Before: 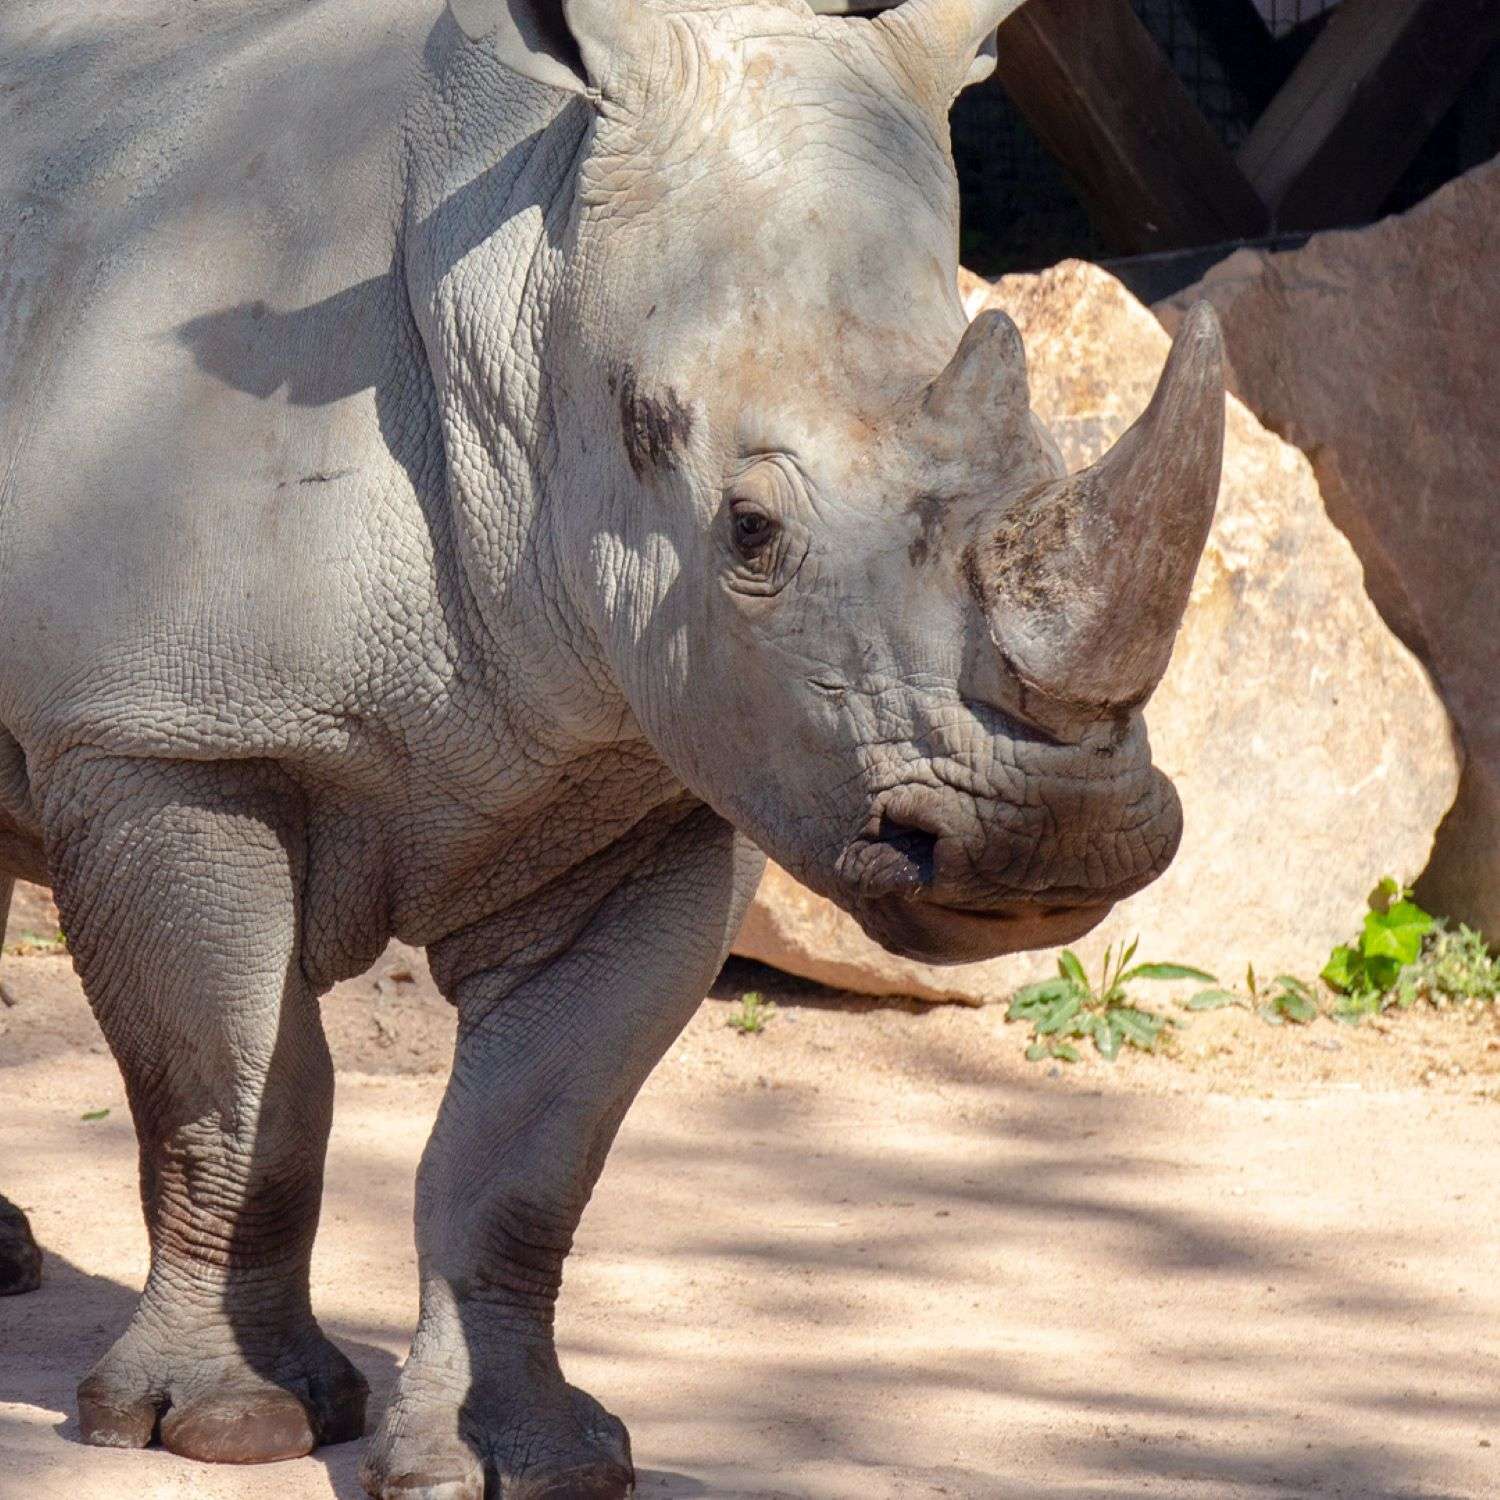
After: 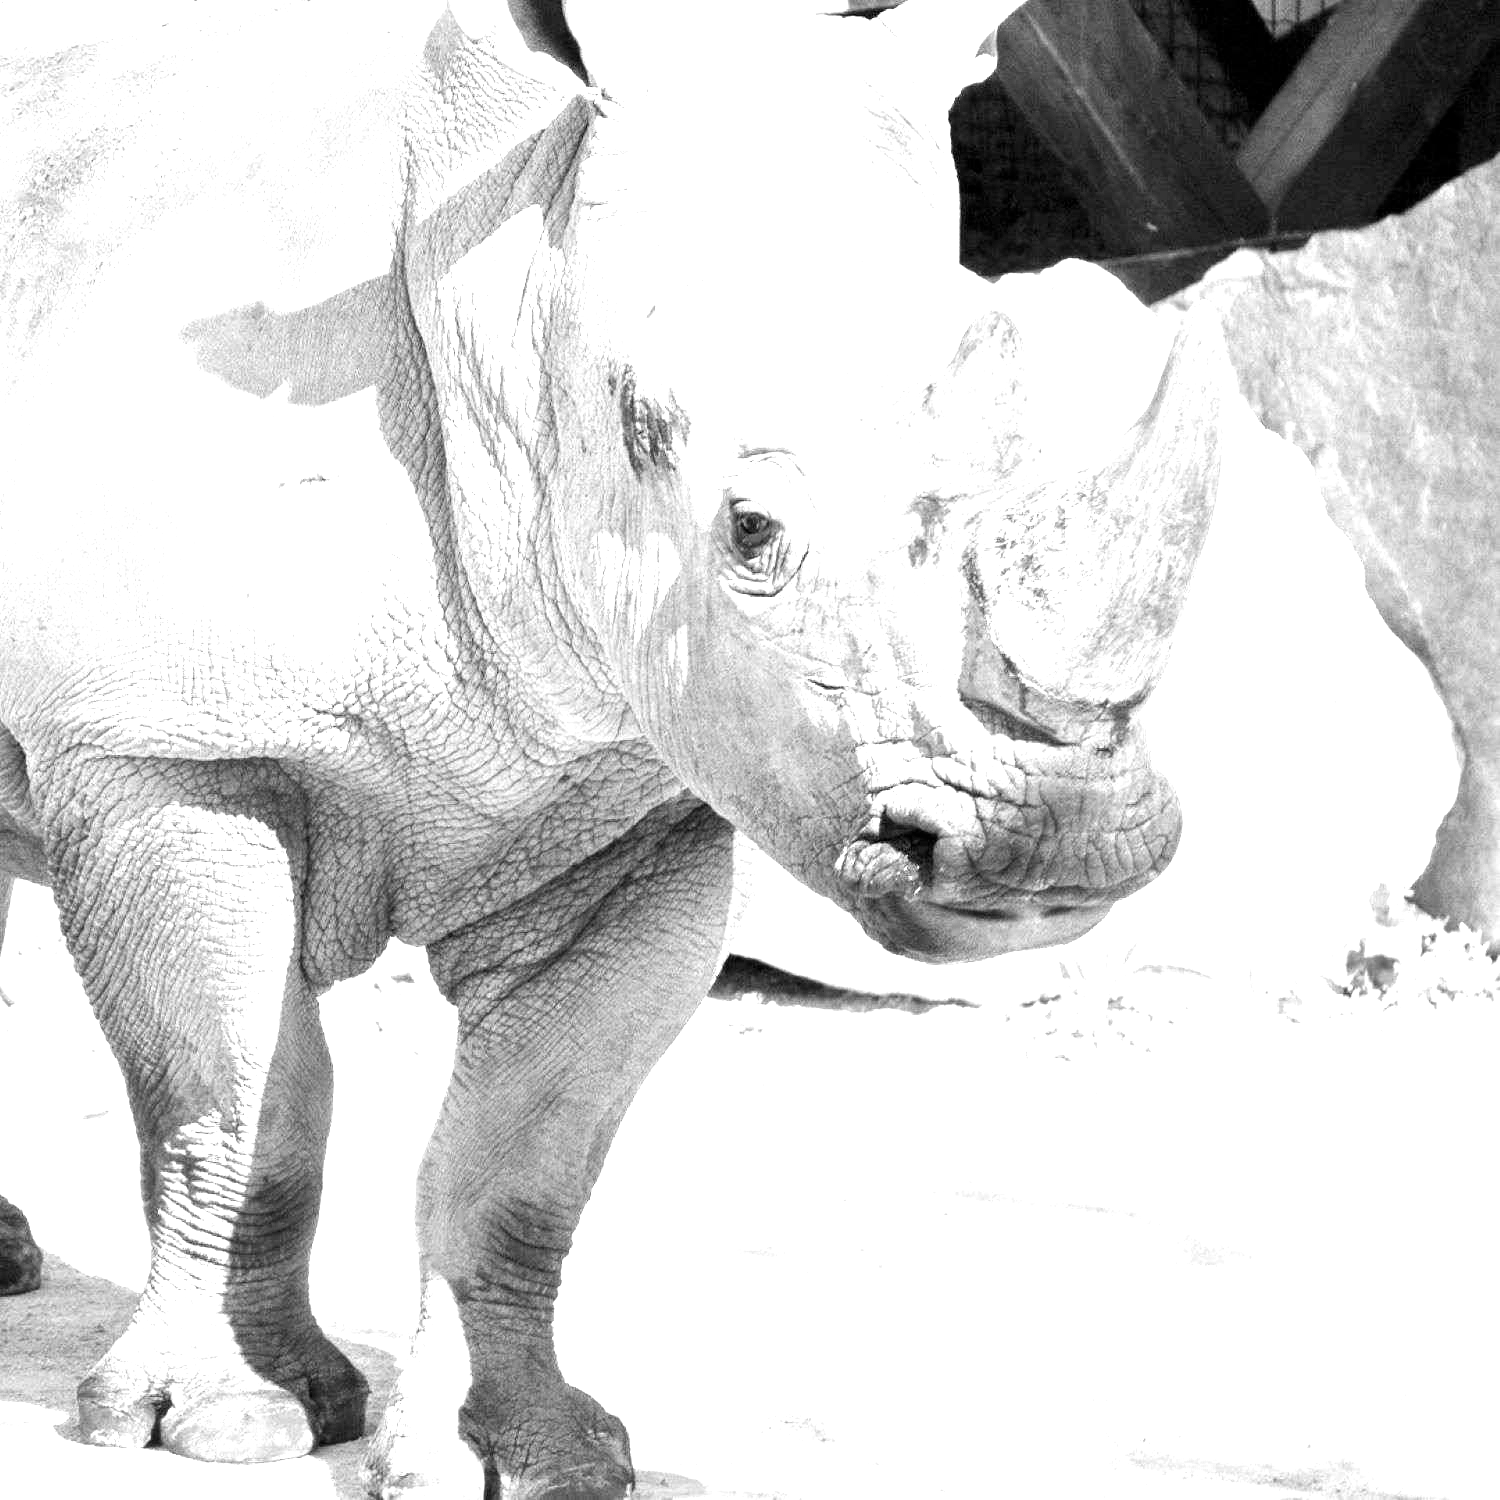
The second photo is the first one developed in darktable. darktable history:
white balance: red 4.26, blue 1.802
monochrome: on, module defaults
color balance rgb: perceptual saturation grading › global saturation 20%, perceptual saturation grading › highlights -25%, perceptual saturation grading › shadows 50%
